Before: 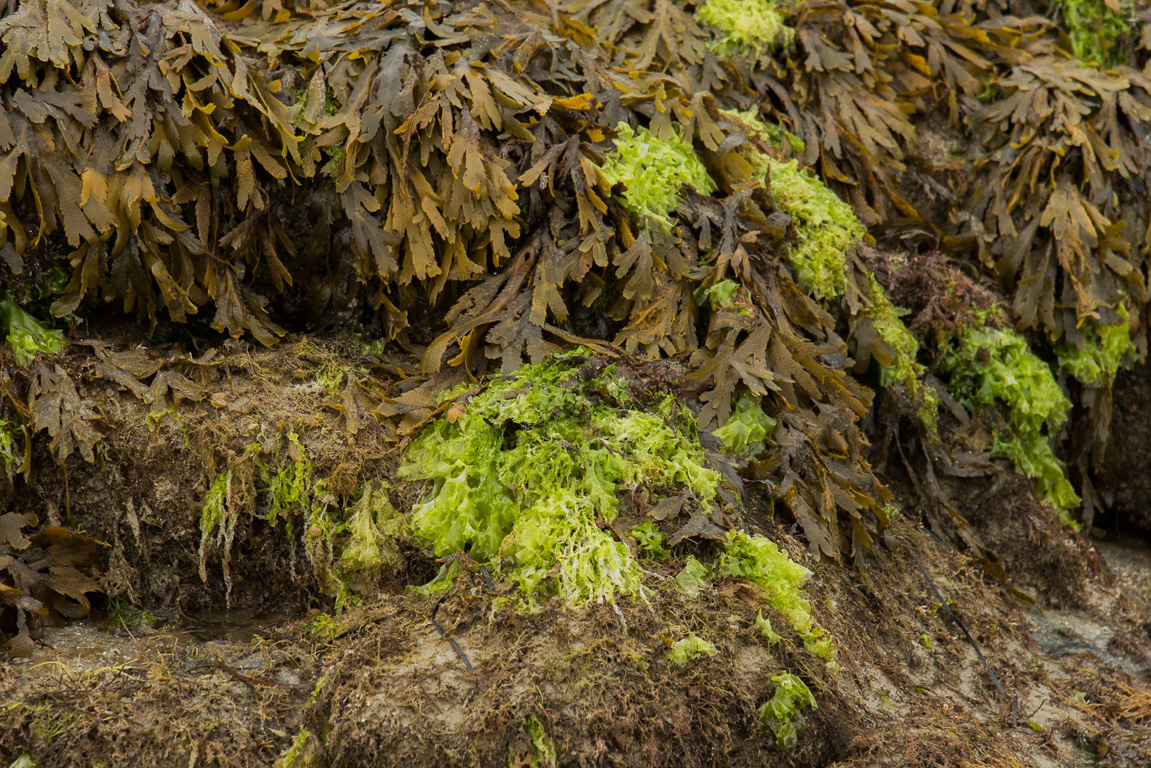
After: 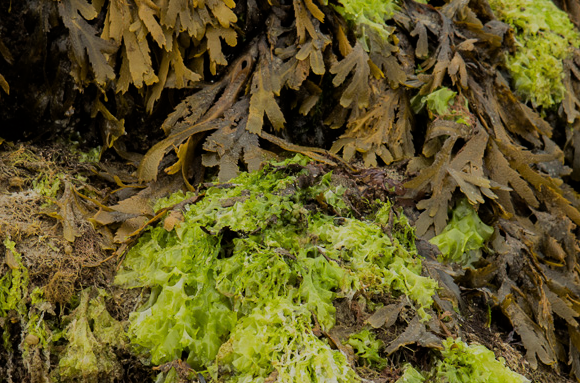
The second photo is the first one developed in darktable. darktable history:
filmic rgb: black relative exposure -7.65 EV, white relative exposure 4.56 EV, hardness 3.61
crop: left 24.595%, top 25.054%, right 24.946%, bottom 25.069%
